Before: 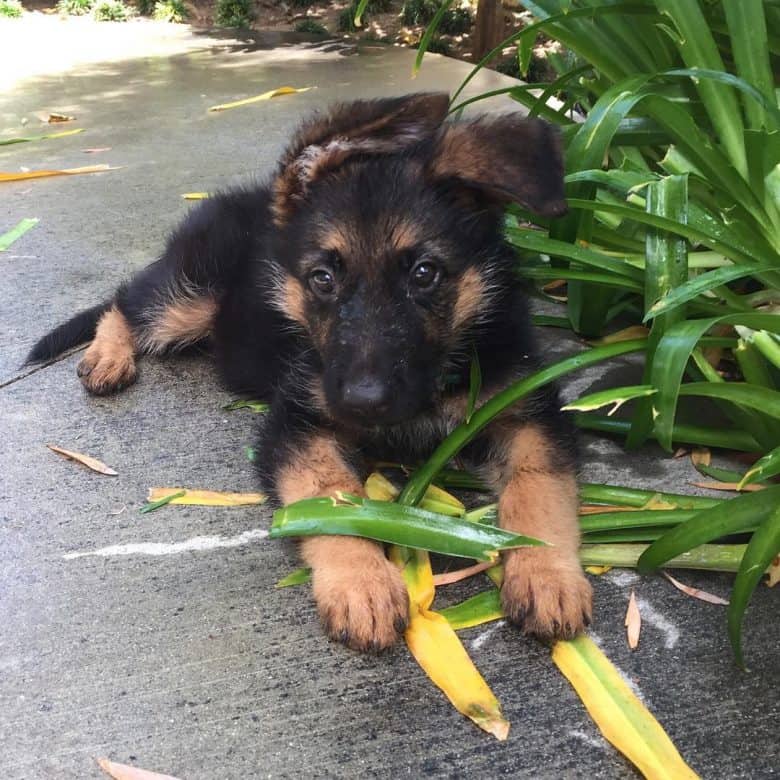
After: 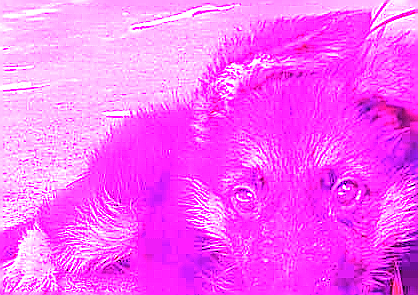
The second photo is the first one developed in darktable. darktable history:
white balance: red 8, blue 8
tone equalizer: -8 EV -0.417 EV, -7 EV -0.389 EV, -6 EV -0.333 EV, -5 EV -0.222 EV, -3 EV 0.222 EV, -2 EV 0.333 EV, -1 EV 0.389 EV, +0 EV 0.417 EV, edges refinement/feathering 500, mask exposure compensation -1.57 EV, preserve details no
sharpen: radius 1
crop: left 10.121%, top 10.631%, right 36.218%, bottom 51.526%
